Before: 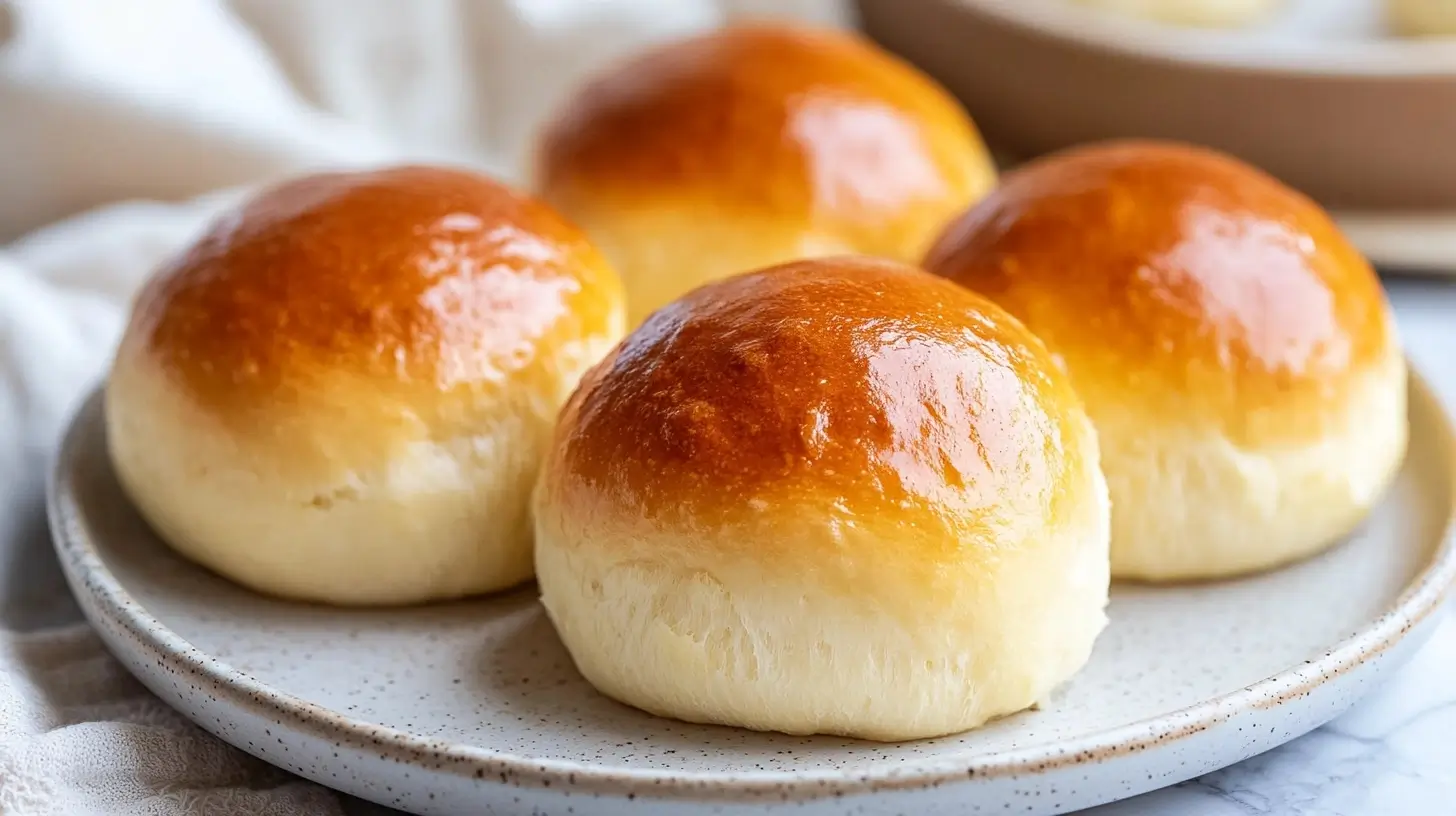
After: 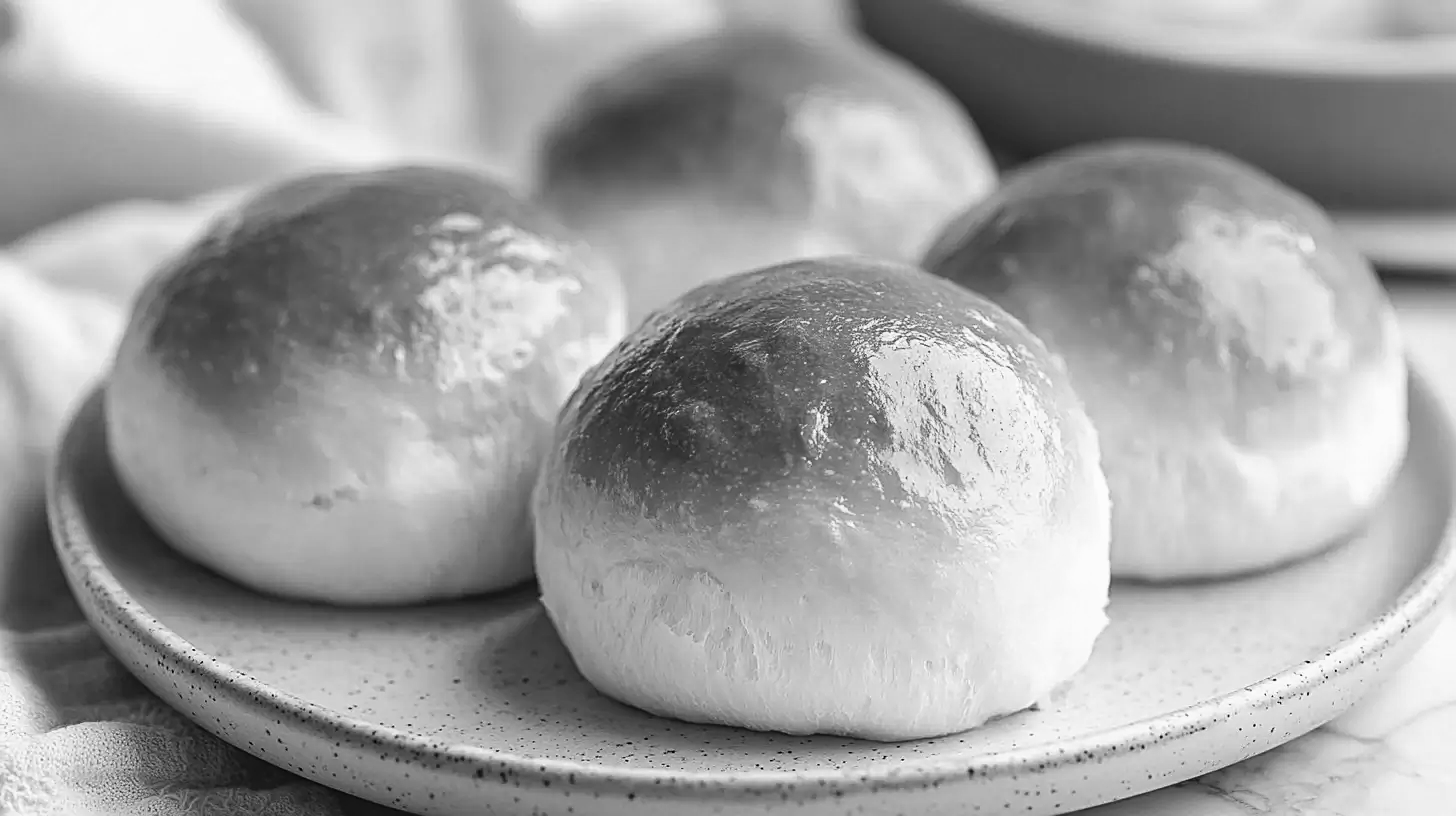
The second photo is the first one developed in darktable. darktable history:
color balance: lift [1.005, 0.99, 1.007, 1.01], gamma [1, 0.979, 1.011, 1.021], gain [0.923, 1.098, 1.025, 0.902], input saturation 90.45%, contrast 7.73%, output saturation 105.91%
sharpen: on, module defaults
monochrome: a 32, b 64, size 2.3
color correction: highlights b* 3
velvia: on, module defaults
